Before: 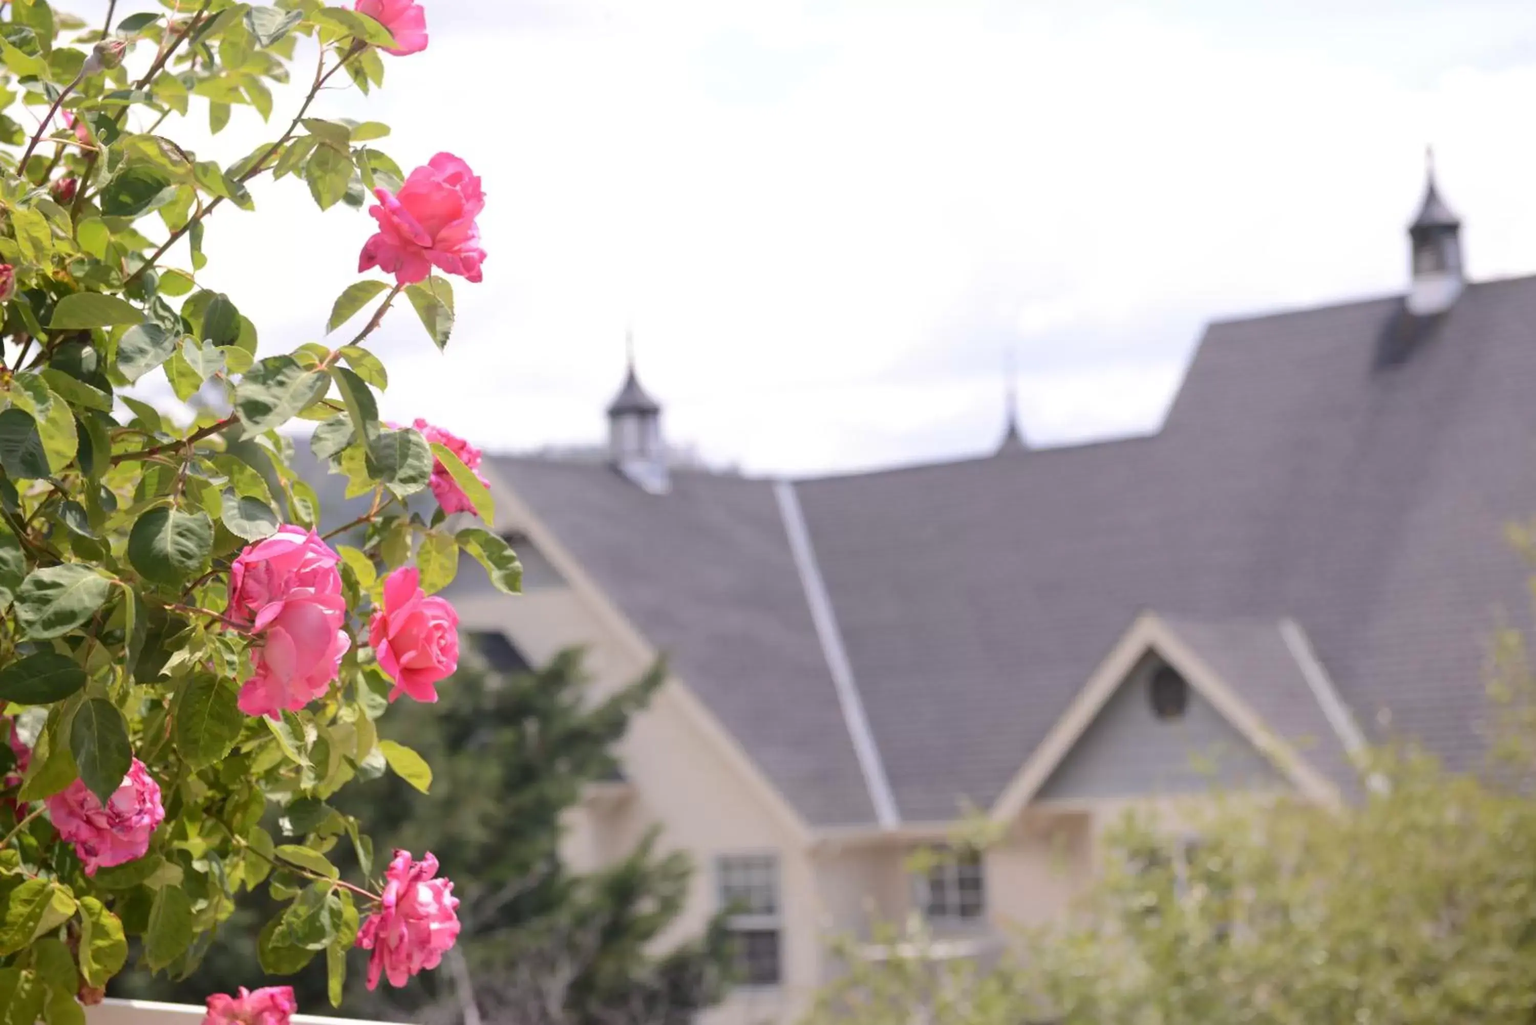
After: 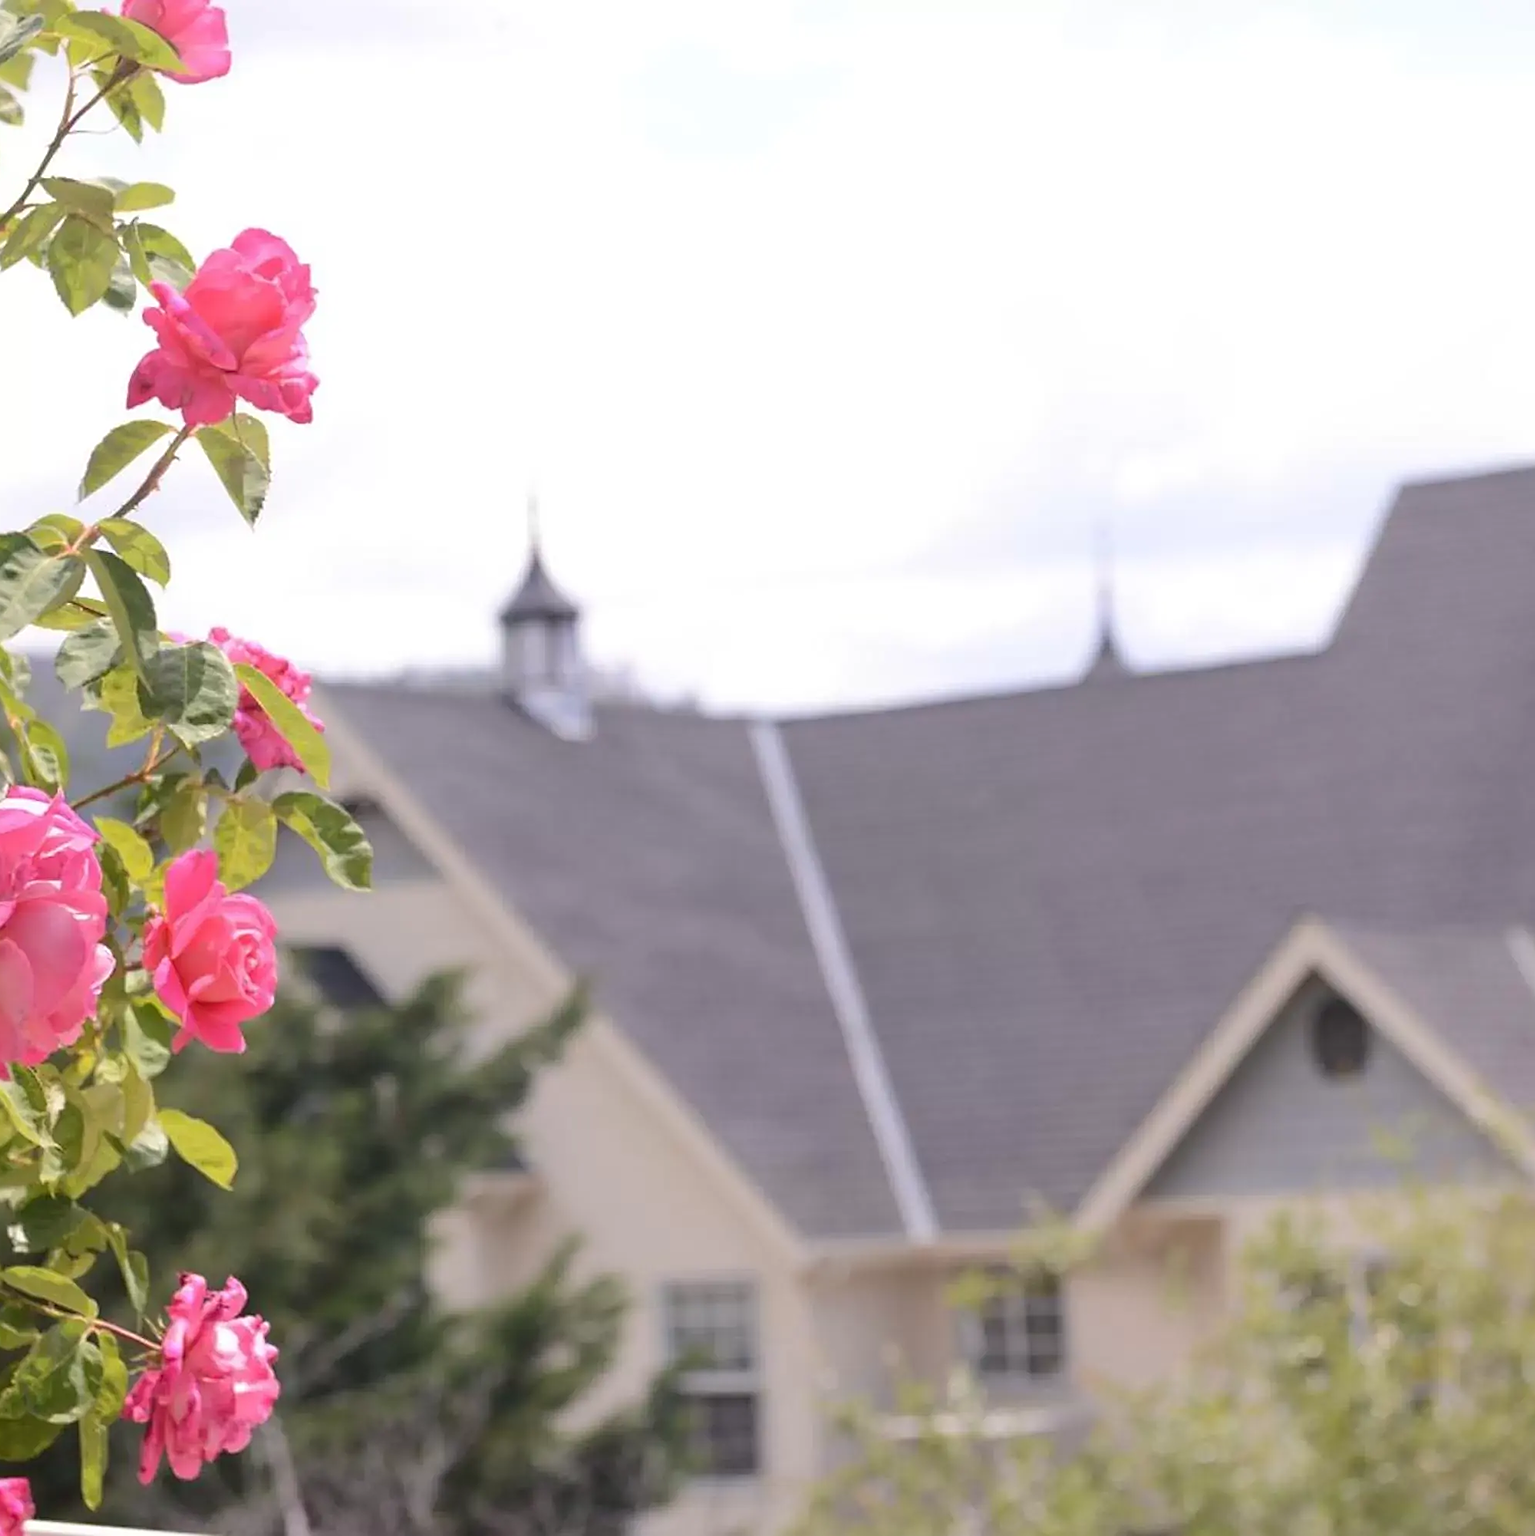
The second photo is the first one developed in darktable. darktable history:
crop and rotate: left 17.841%, right 15.43%
sharpen: on, module defaults
haze removal: strength 0.029, distance 0.249, compatibility mode true, adaptive false
